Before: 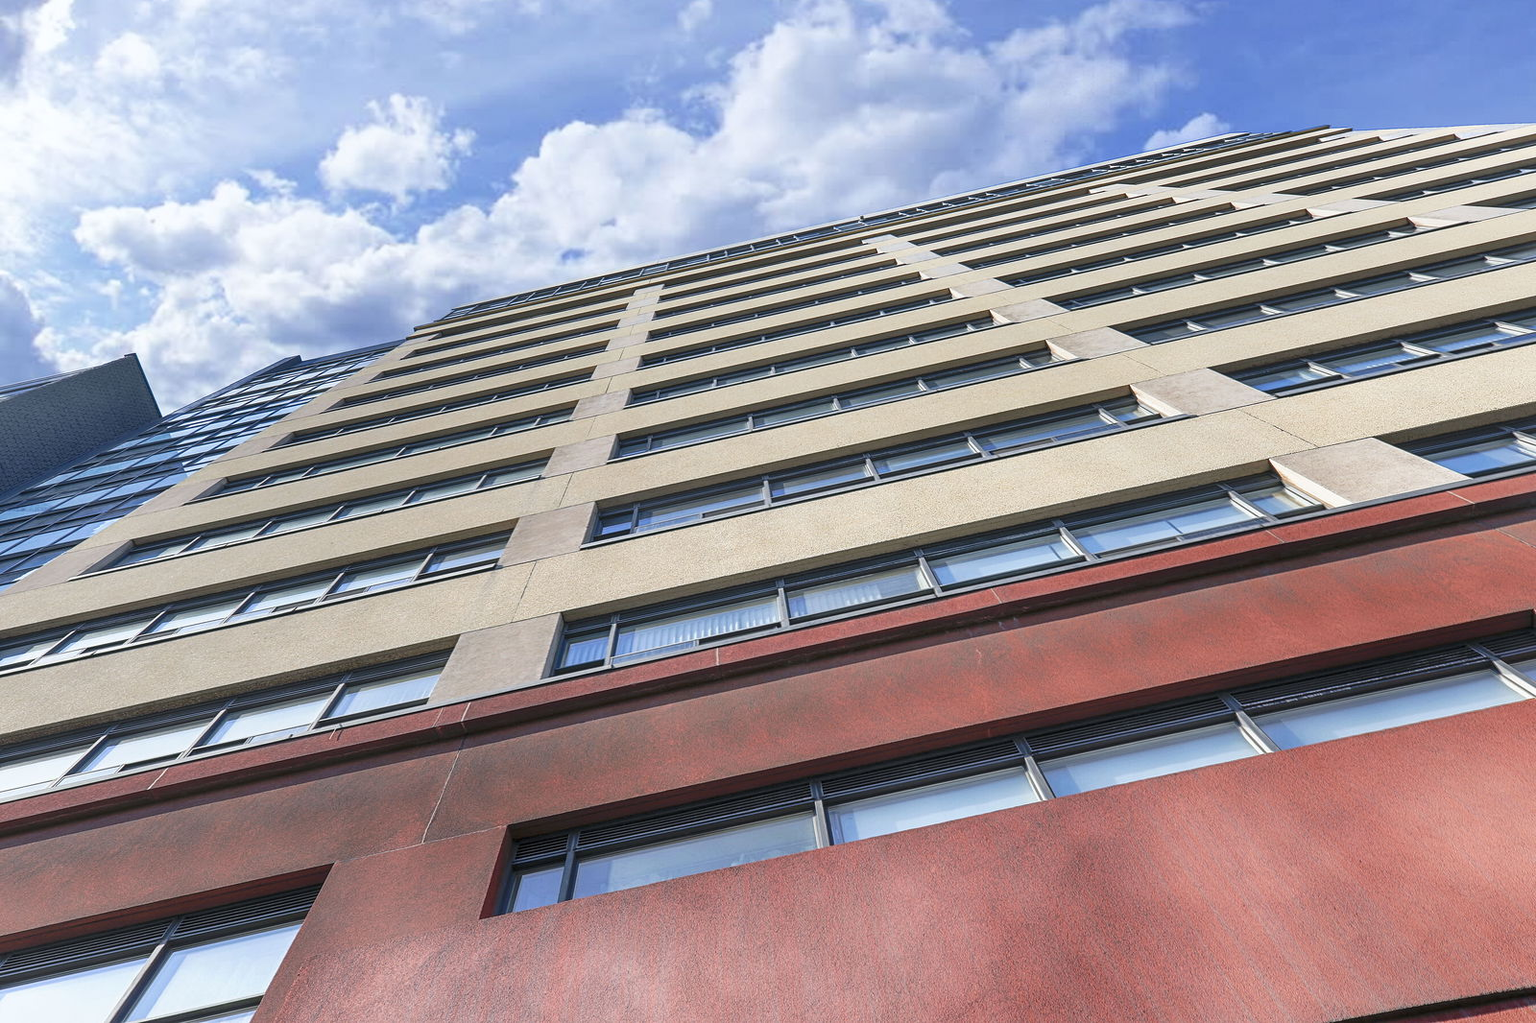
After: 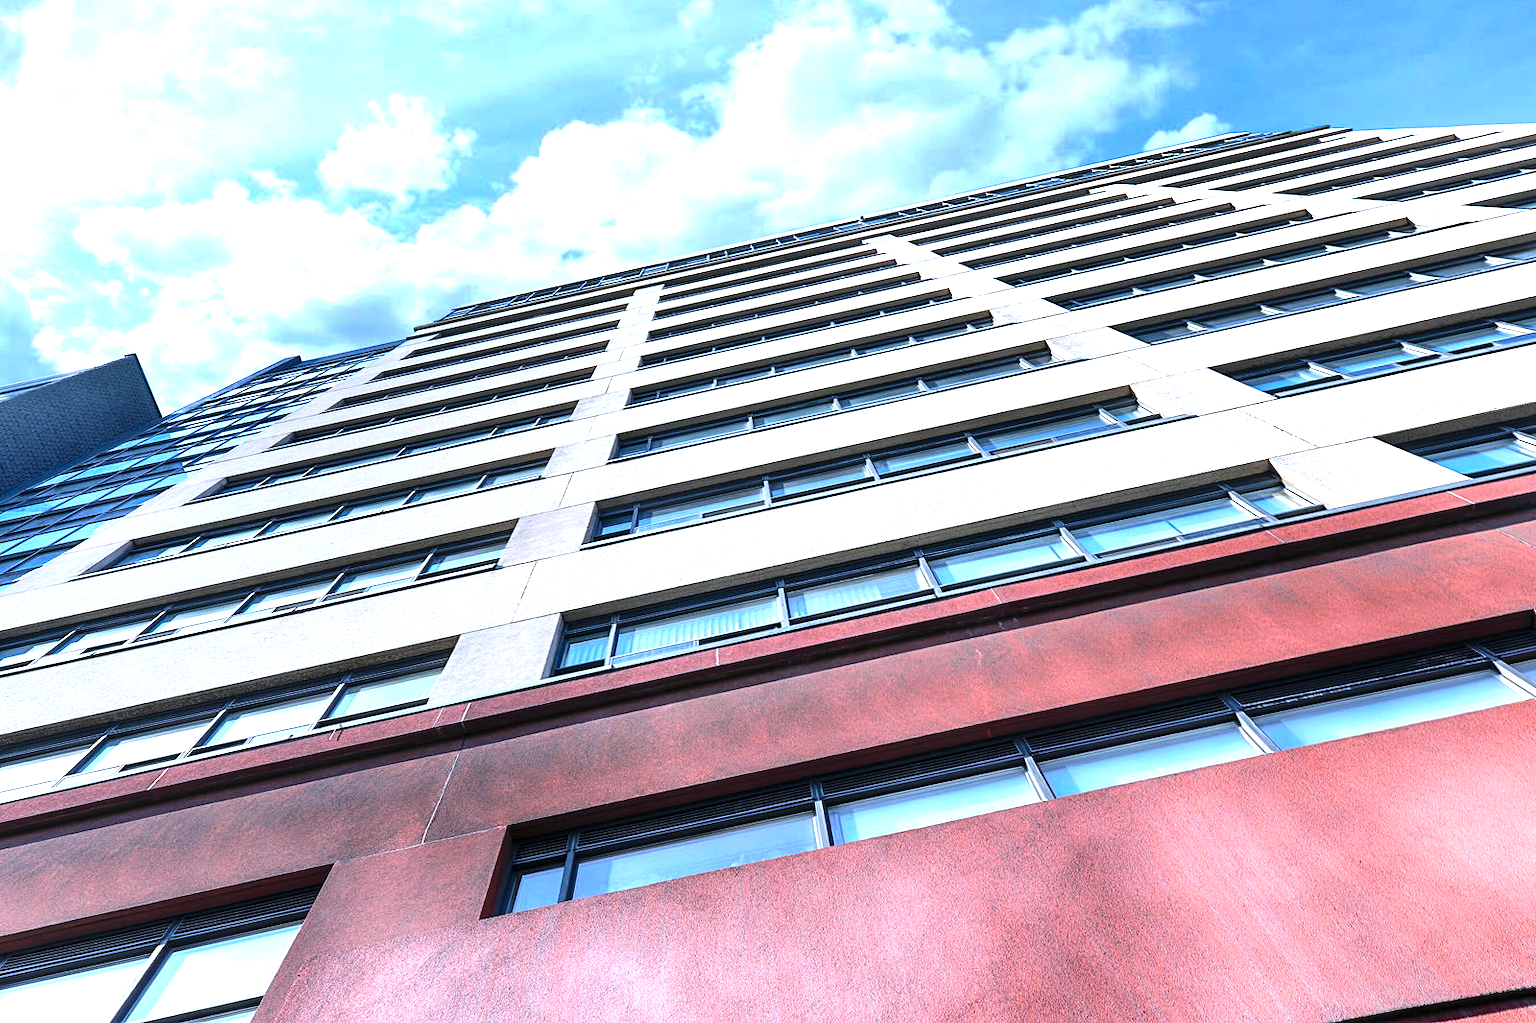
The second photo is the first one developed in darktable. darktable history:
tone equalizer: -8 EV -1.08 EV, -7 EV -1.01 EV, -6 EV -0.867 EV, -5 EV -0.578 EV, -3 EV 0.578 EV, -2 EV 0.867 EV, -1 EV 1.01 EV, +0 EV 1.08 EV, edges refinement/feathering 500, mask exposure compensation -1.57 EV, preserve details no
white balance: red 0.948, green 1.02, blue 1.176
